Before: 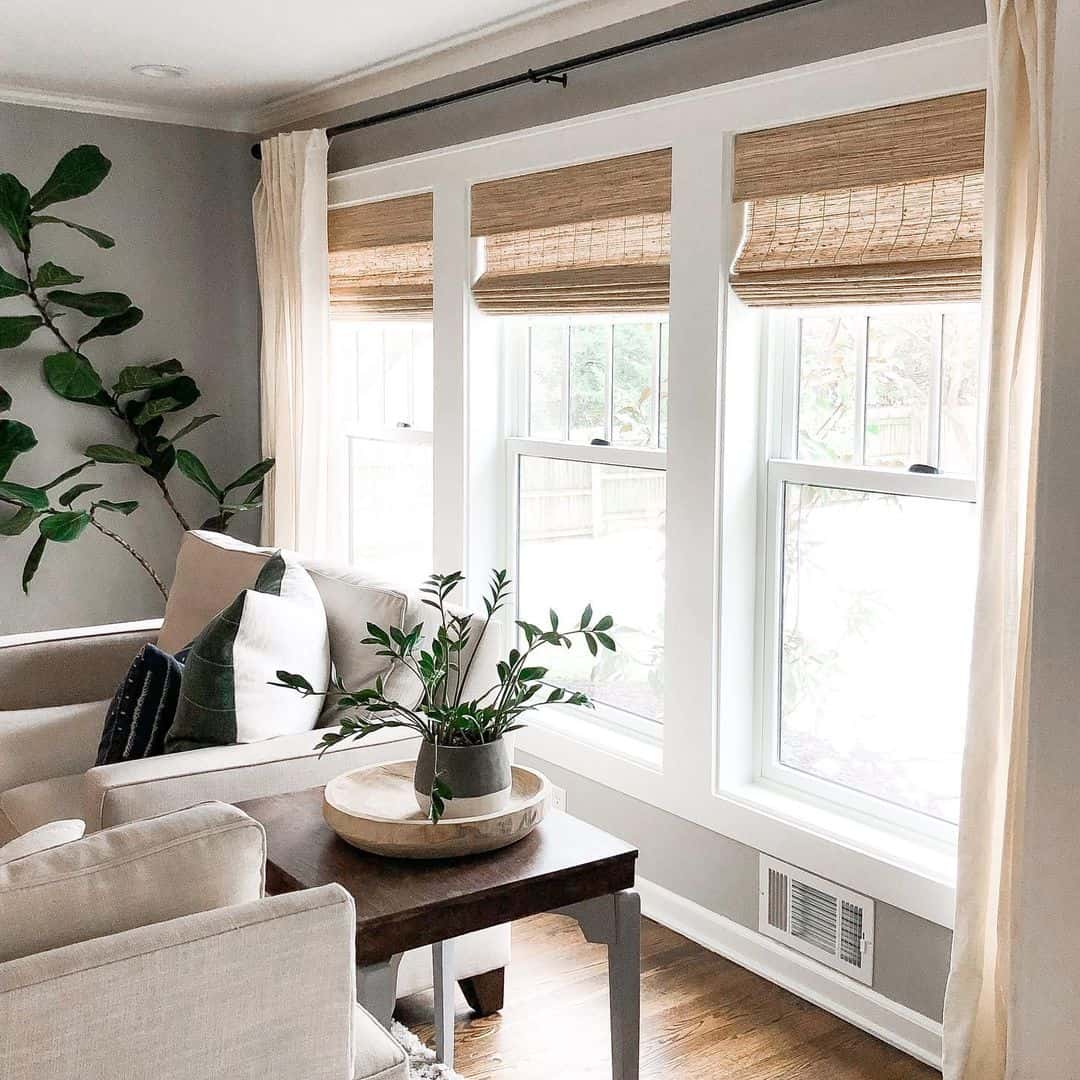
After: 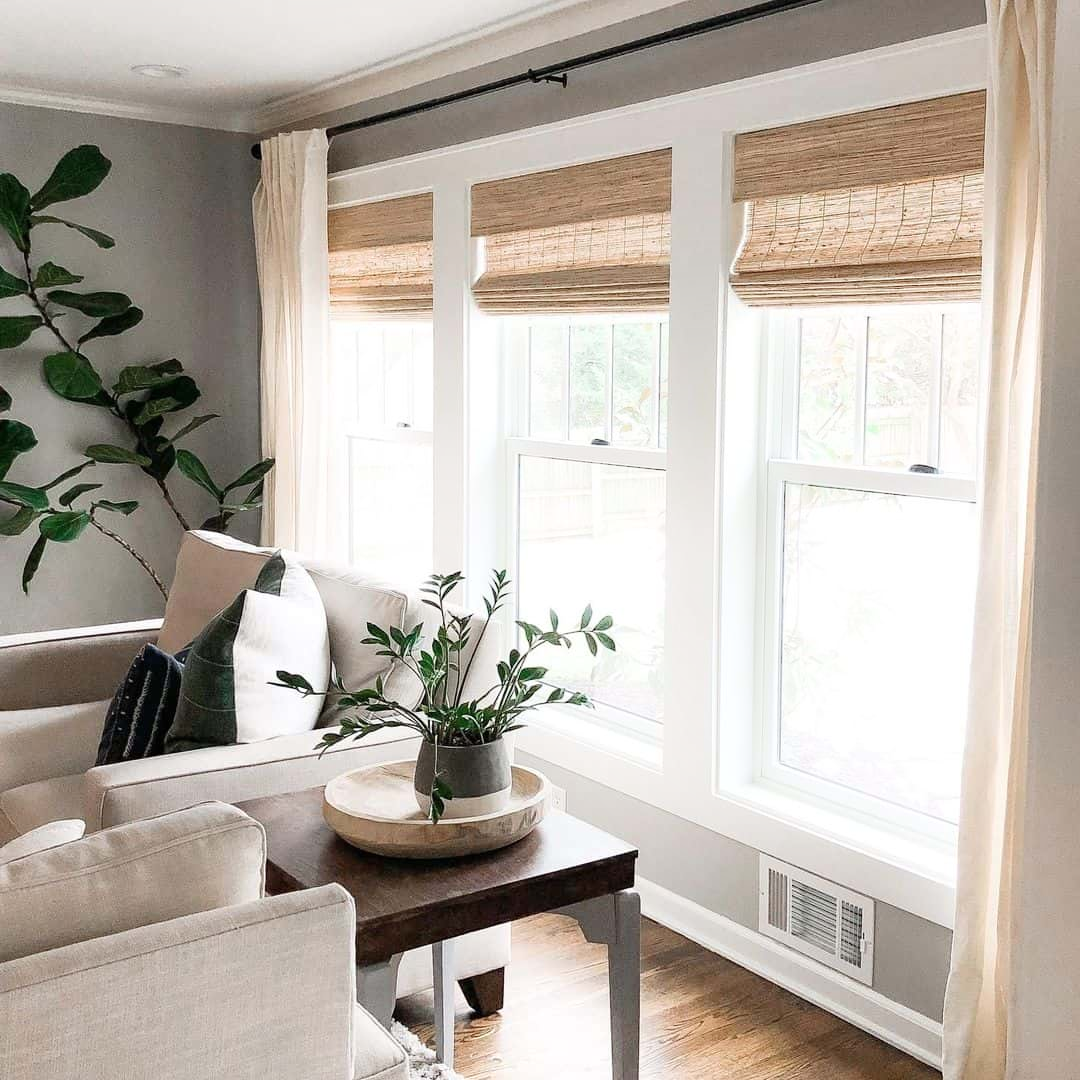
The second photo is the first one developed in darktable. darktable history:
shadows and highlights: shadows -23.08, highlights 46.15, soften with gaussian
exposure: black level correction 0, compensate exposure bias true, compensate highlight preservation false
